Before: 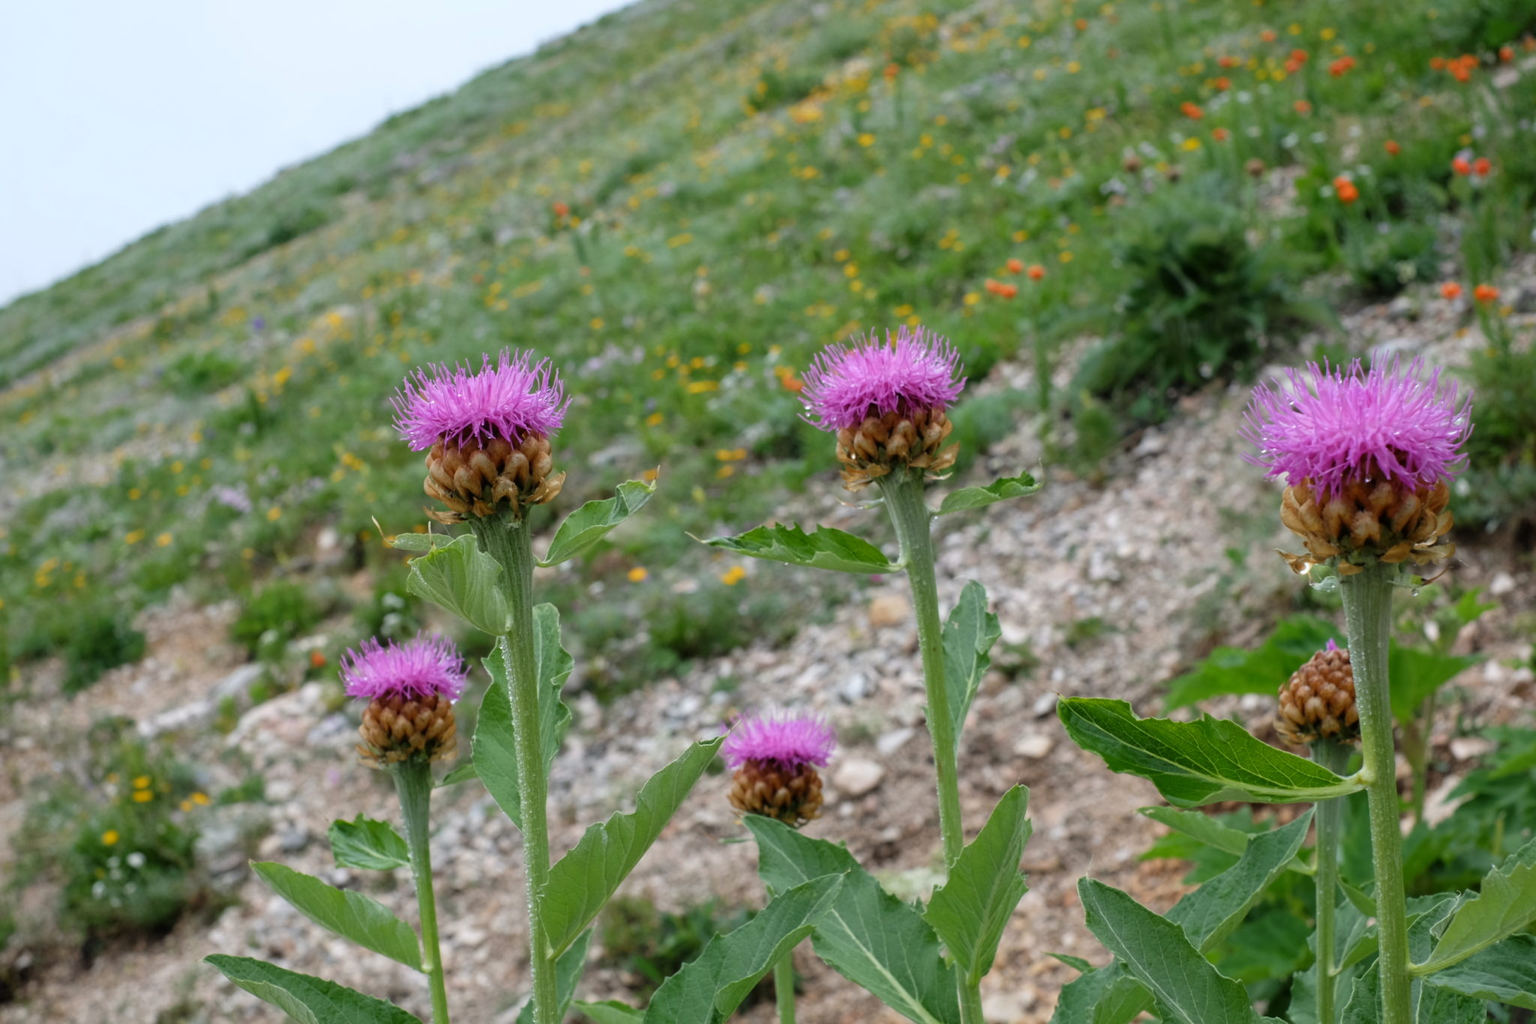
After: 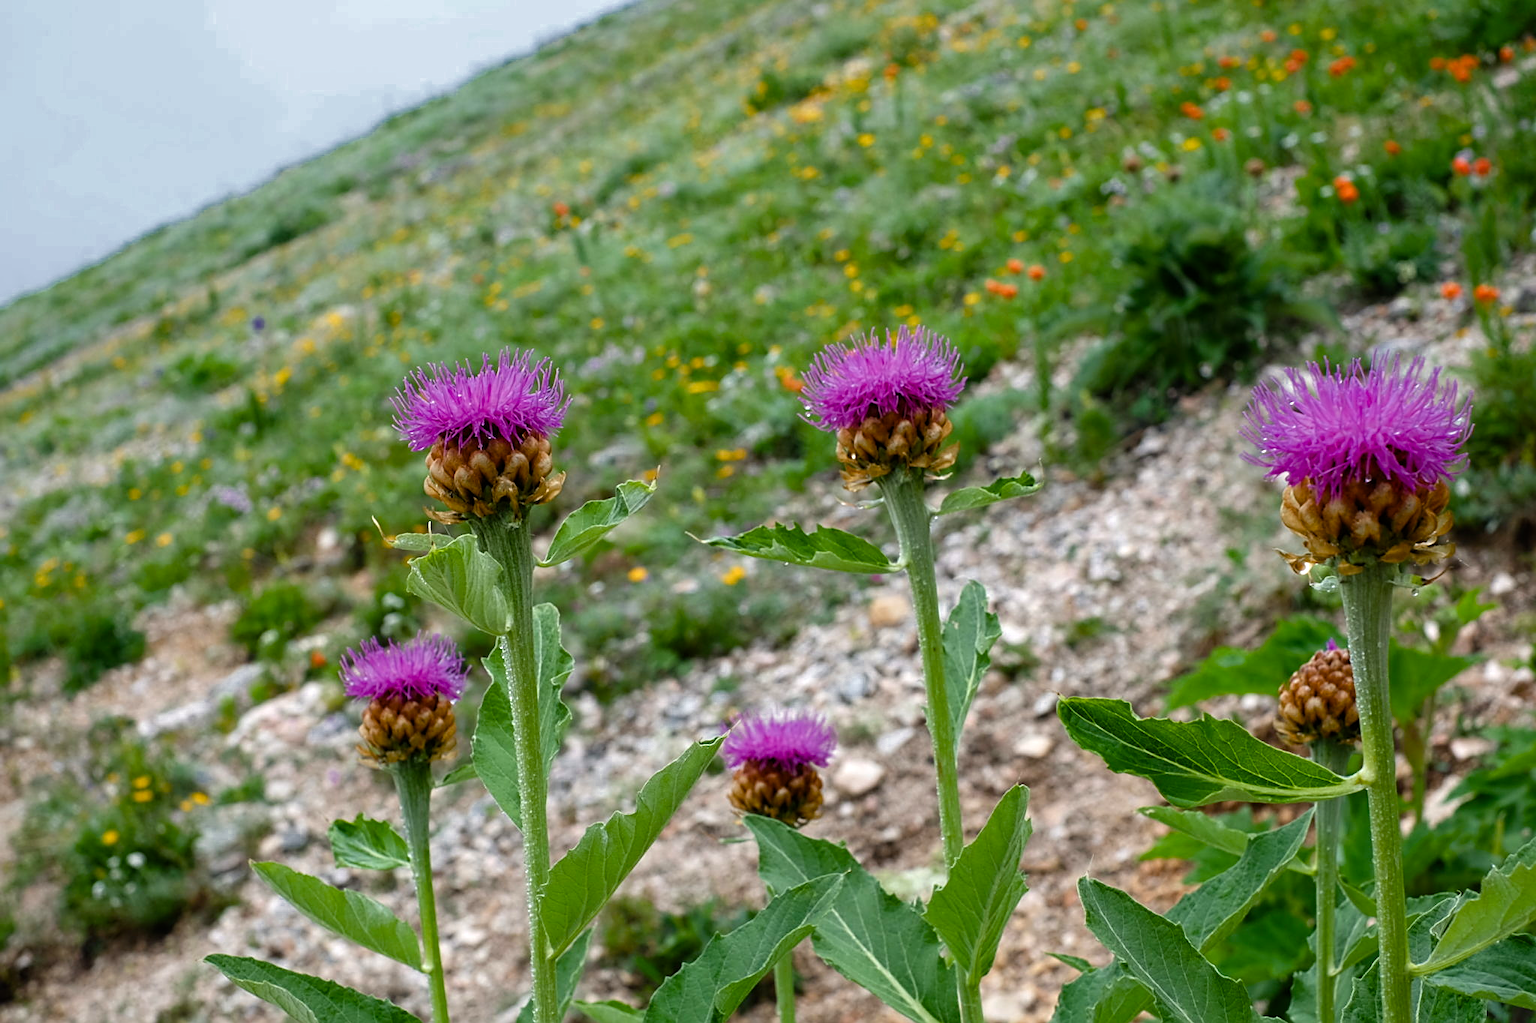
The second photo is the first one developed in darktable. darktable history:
color balance rgb: shadows lift › luminance -20%, power › hue 72.24°, highlights gain › luminance 15%, global offset › hue 171.6°, perceptual saturation grading › global saturation 14.09%, perceptual saturation grading › highlights -25%, perceptual saturation grading › shadows 25%, global vibrance 25%, contrast 10%
color zones: curves: ch0 [(0, 0.497) (0.143, 0.5) (0.286, 0.5) (0.429, 0.483) (0.571, 0.116) (0.714, -0.006) (0.857, 0.28) (1, 0.497)]
sharpen: on, module defaults
